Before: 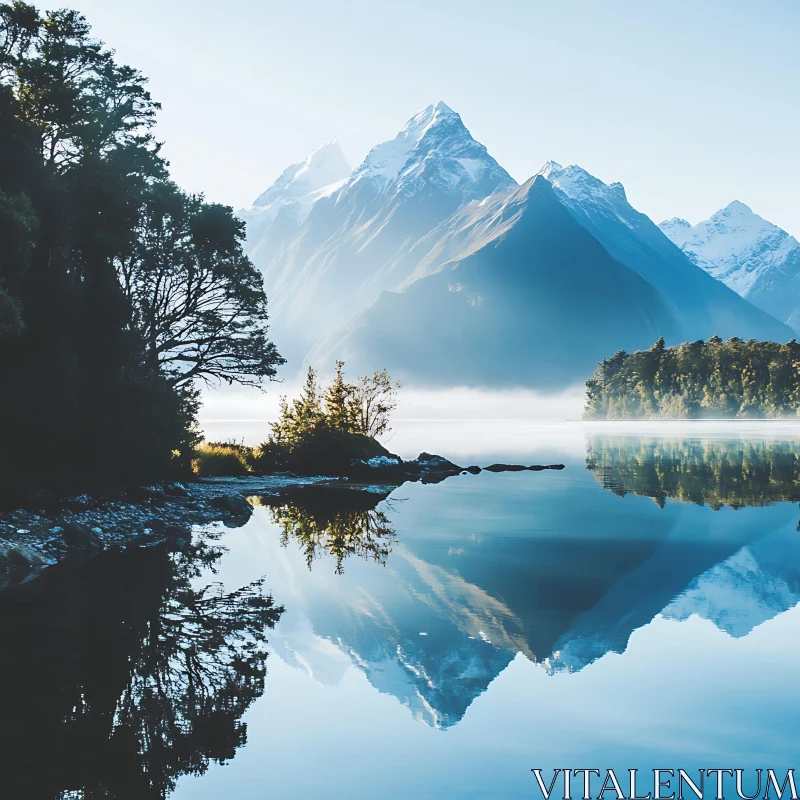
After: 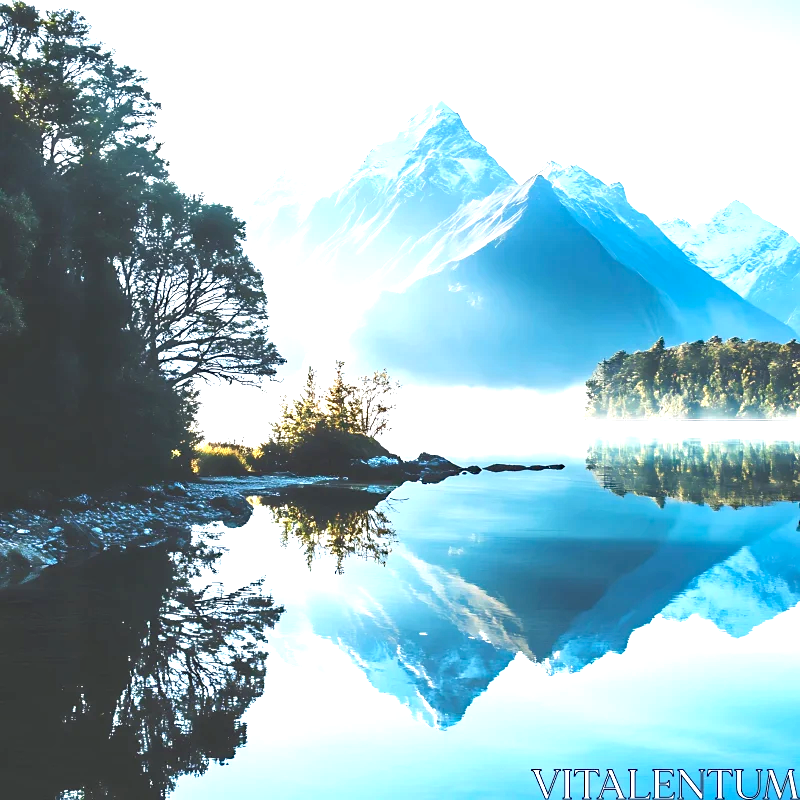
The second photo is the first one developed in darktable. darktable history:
exposure: black level correction 0, exposure 1.102 EV, compensate exposure bias true, compensate highlight preservation false
haze removal: compatibility mode true, adaptive false
